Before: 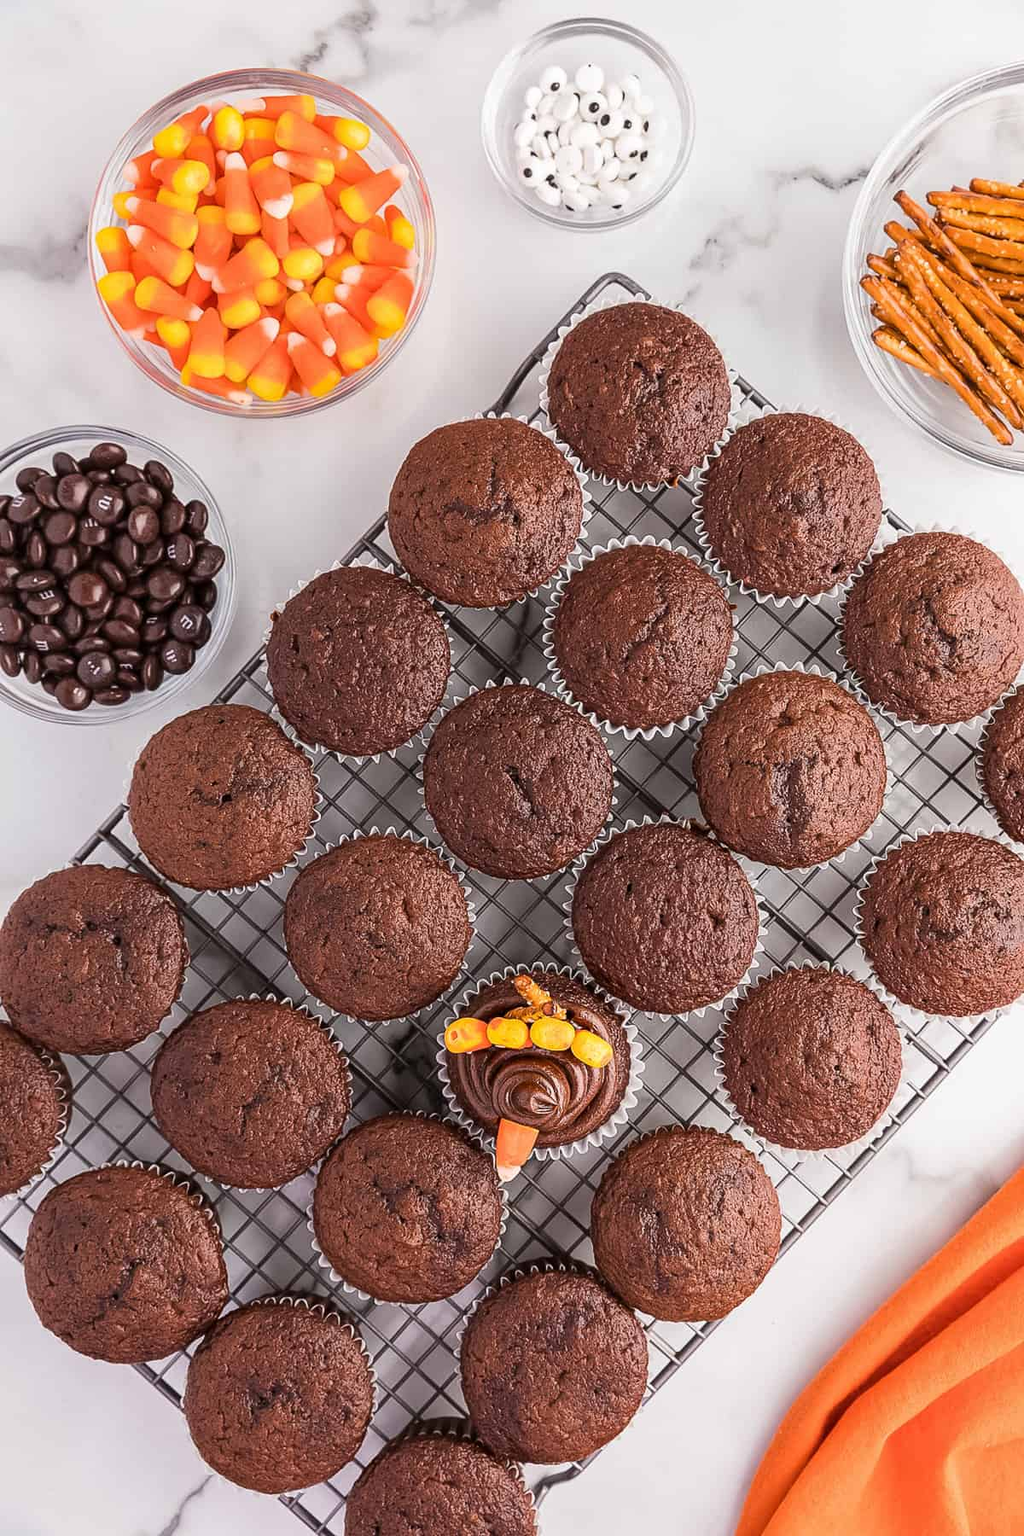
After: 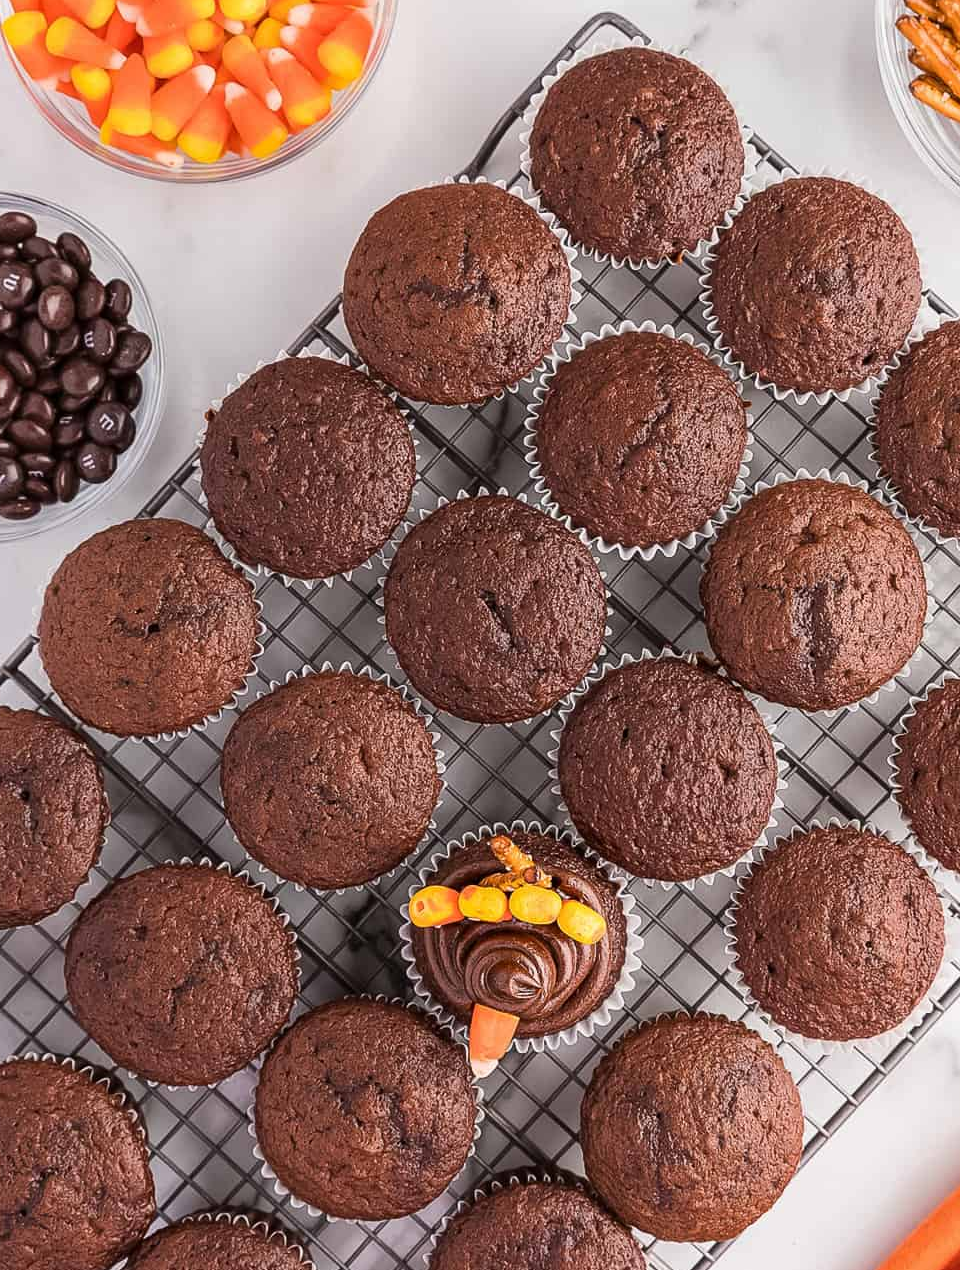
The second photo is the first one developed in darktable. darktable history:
crop: left 9.371%, top 17.102%, right 10.607%, bottom 12.323%
